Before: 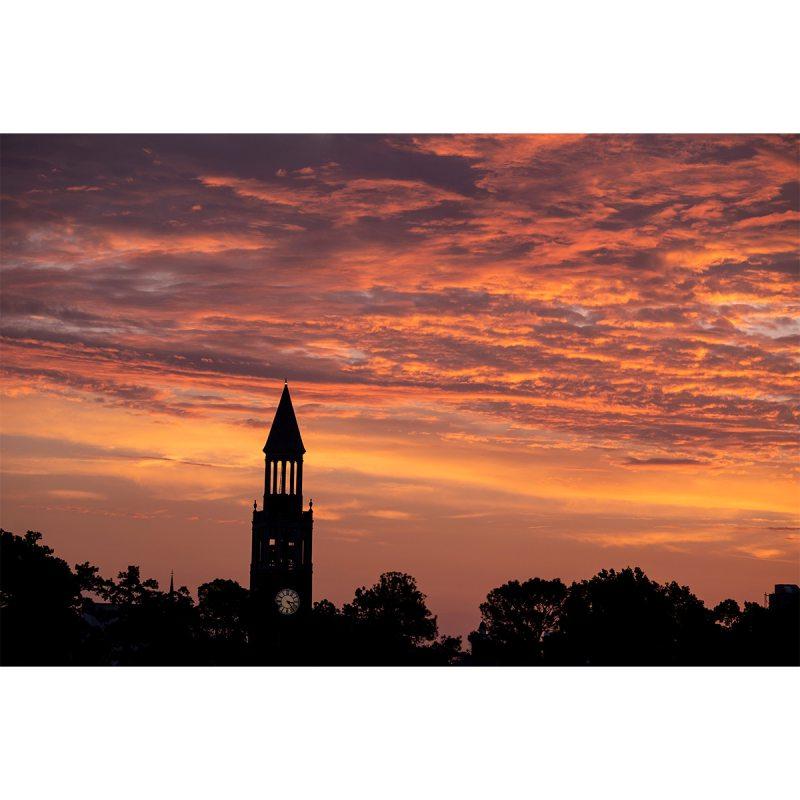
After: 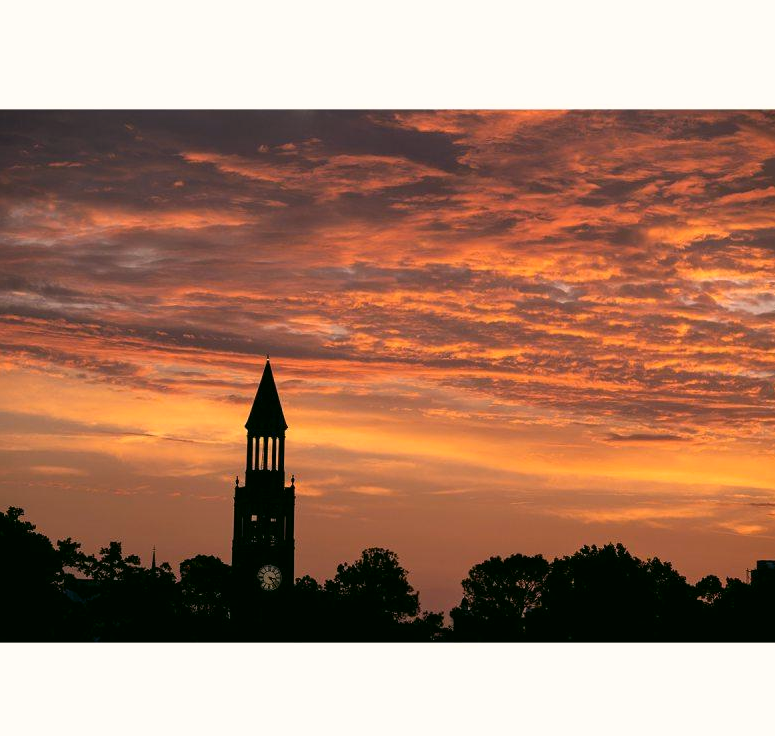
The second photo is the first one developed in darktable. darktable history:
crop: left 2.286%, top 3.044%, right 0.742%, bottom 4.886%
shadows and highlights: shadows 0.797, highlights 40.88
color correction: highlights a* 4.29, highlights b* 4.97, shadows a* -7.63, shadows b* 4.93
